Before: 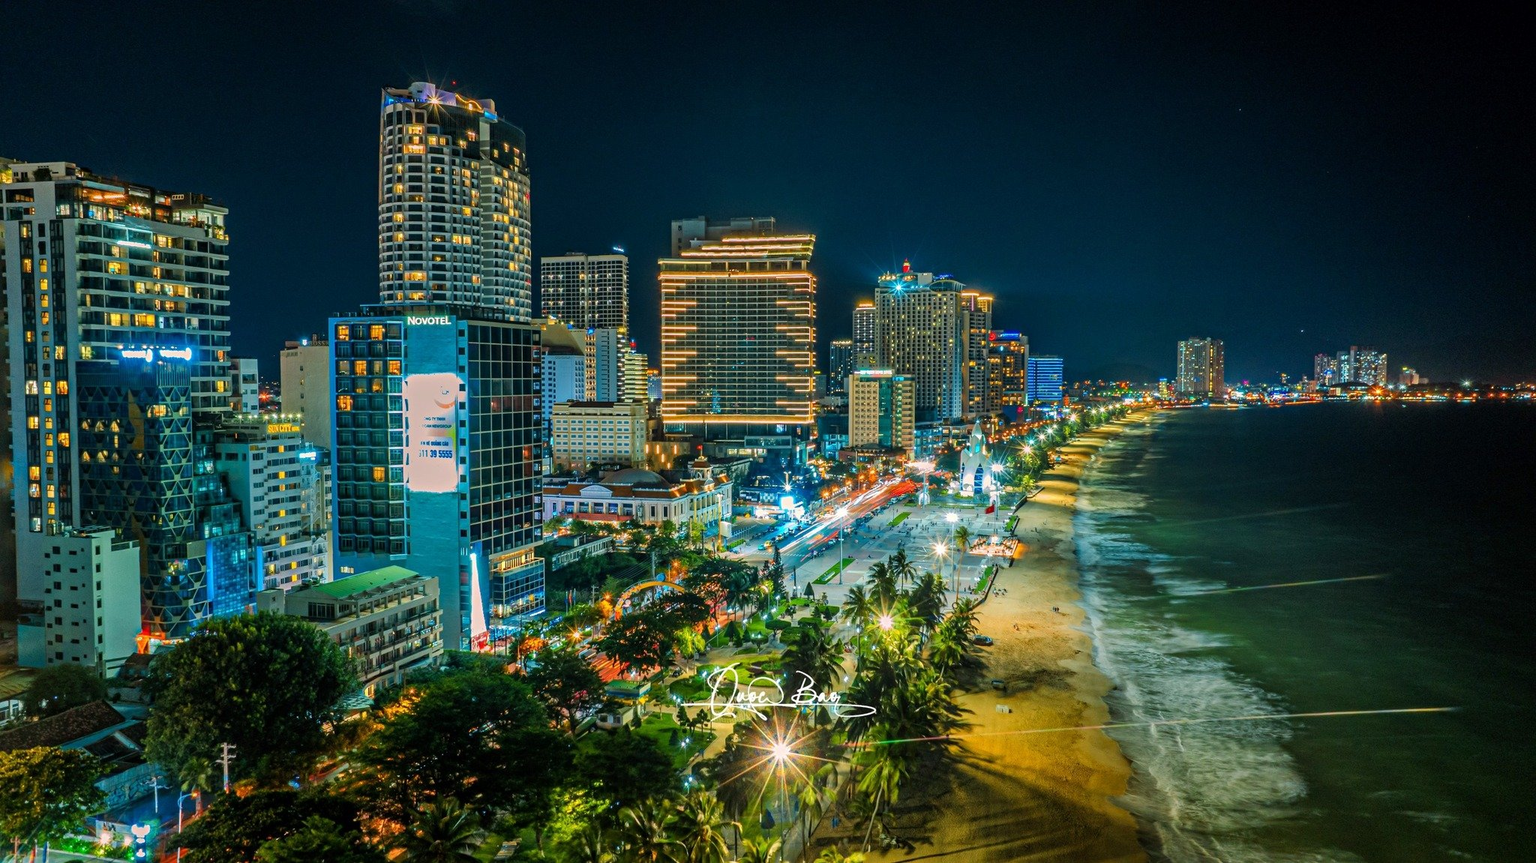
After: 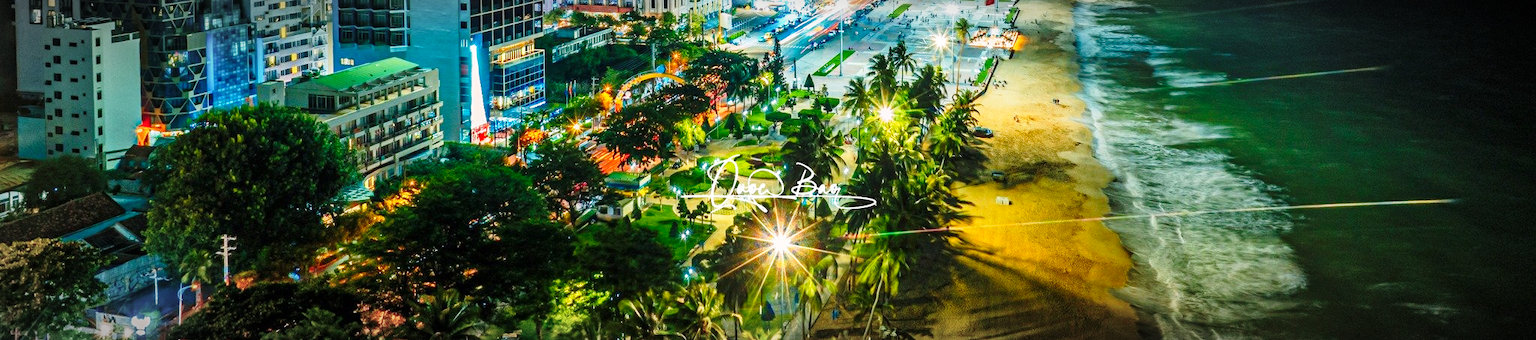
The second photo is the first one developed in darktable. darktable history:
vignetting: fall-off radius 60.22%, brightness -0.628, saturation -0.676, automatic ratio true
crop and rotate: top 58.98%, bottom 1.497%
base curve: curves: ch0 [(0, 0) (0.026, 0.03) (0.109, 0.232) (0.351, 0.748) (0.669, 0.968) (1, 1)], preserve colors none
tone equalizer: -8 EV 0.287 EV, -7 EV 0.454 EV, -6 EV 0.419 EV, -5 EV 0.217 EV, -3 EV -0.283 EV, -2 EV -0.427 EV, -1 EV -0.436 EV, +0 EV -0.224 EV
